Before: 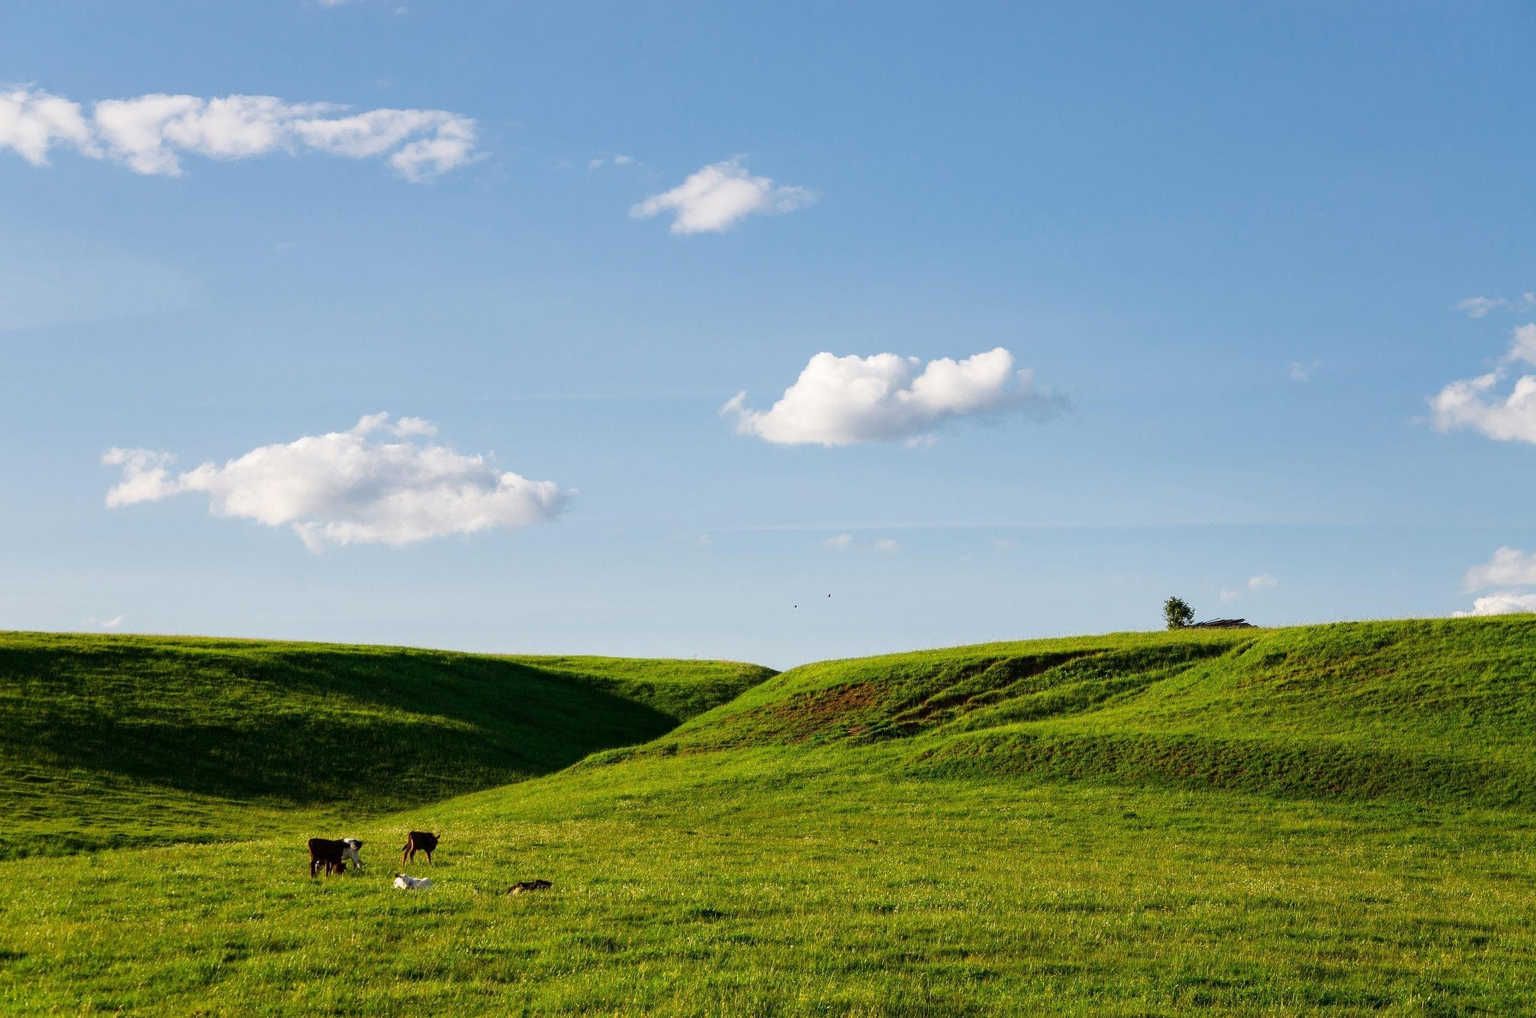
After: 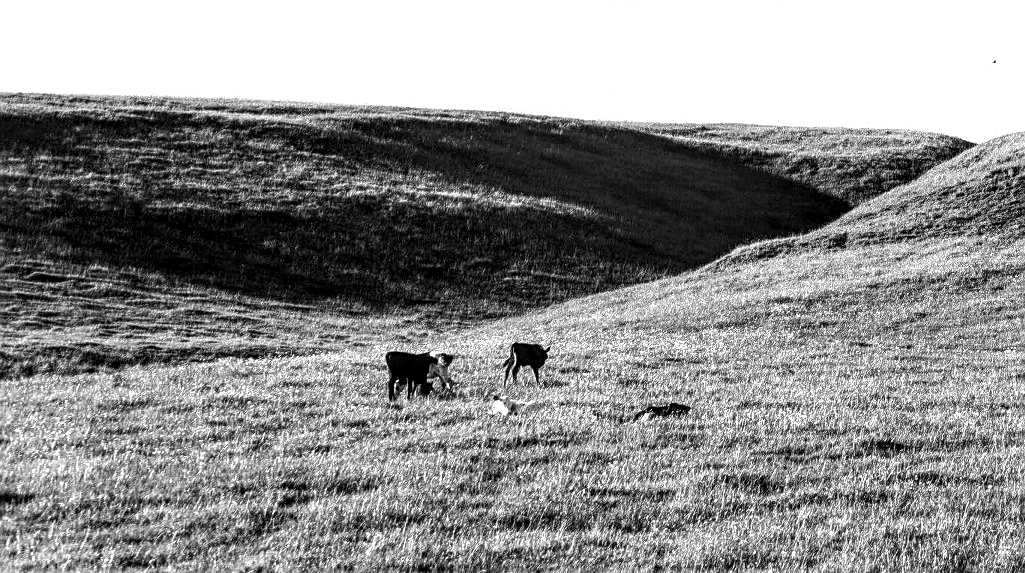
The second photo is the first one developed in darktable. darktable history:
contrast brightness saturation: saturation -1
exposure: exposure 0.574 EV, compensate highlight preservation false
local contrast: detail 160%
crop and rotate: top 54.778%, right 46.61%, bottom 0.159%
sharpen: on, module defaults
tone equalizer: -8 EV -0.417 EV, -7 EV -0.389 EV, -6 EV -0.333 EV, -5 EV -0.222 EV, -3 EV 0.222 EV, -2 EV 0.333 EV, -1 EV 0.389 EV, +0 EV 0.417 EV, edges refinement/feathering 500, mask exposure compensation -1.57 EV, preserve details no
